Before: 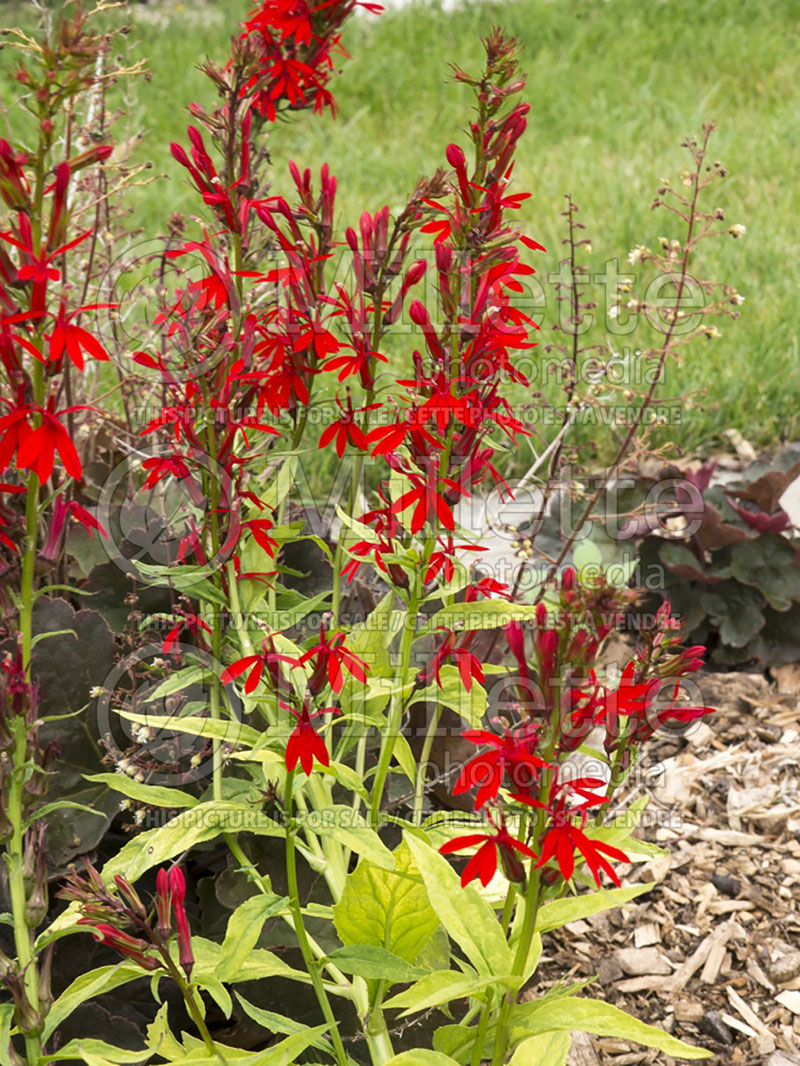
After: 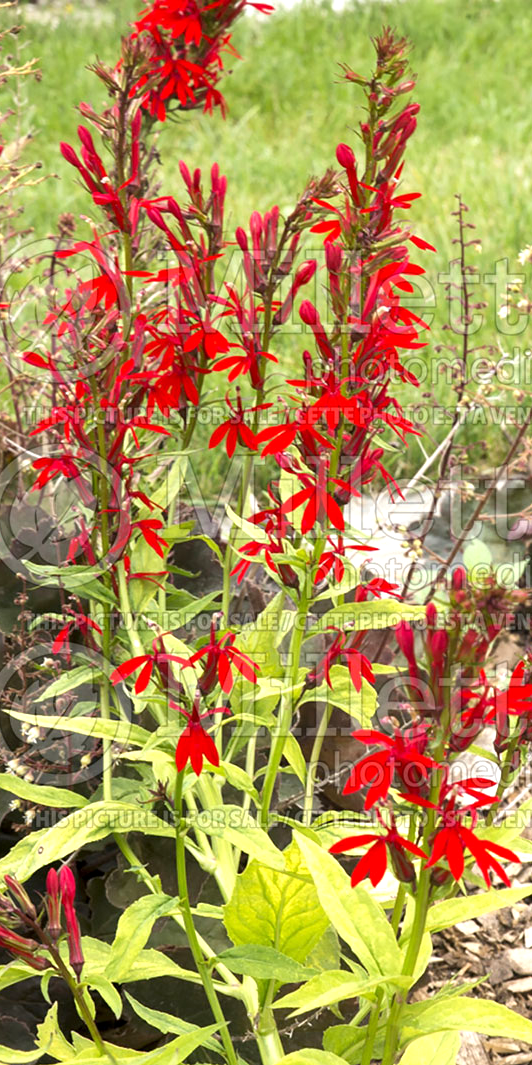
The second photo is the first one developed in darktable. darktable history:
exposure: black level correction 0.001, exposure 0.499 EV, compensate highlight preservation false
crop and rotate: left 13.847%, right 19.607%
